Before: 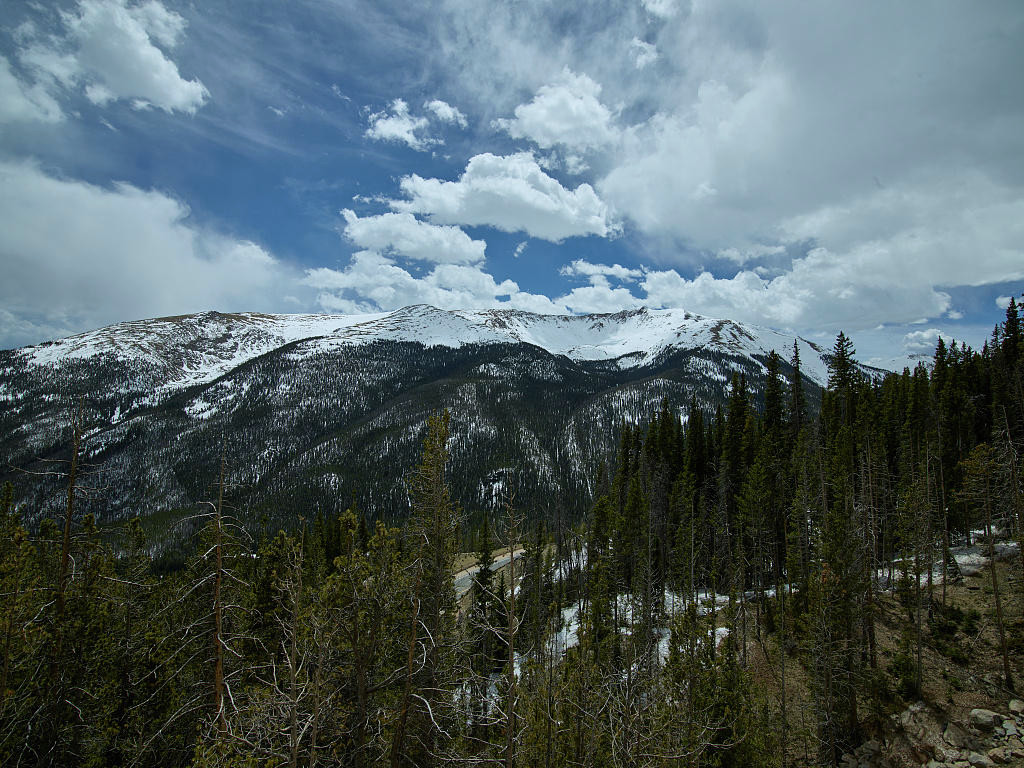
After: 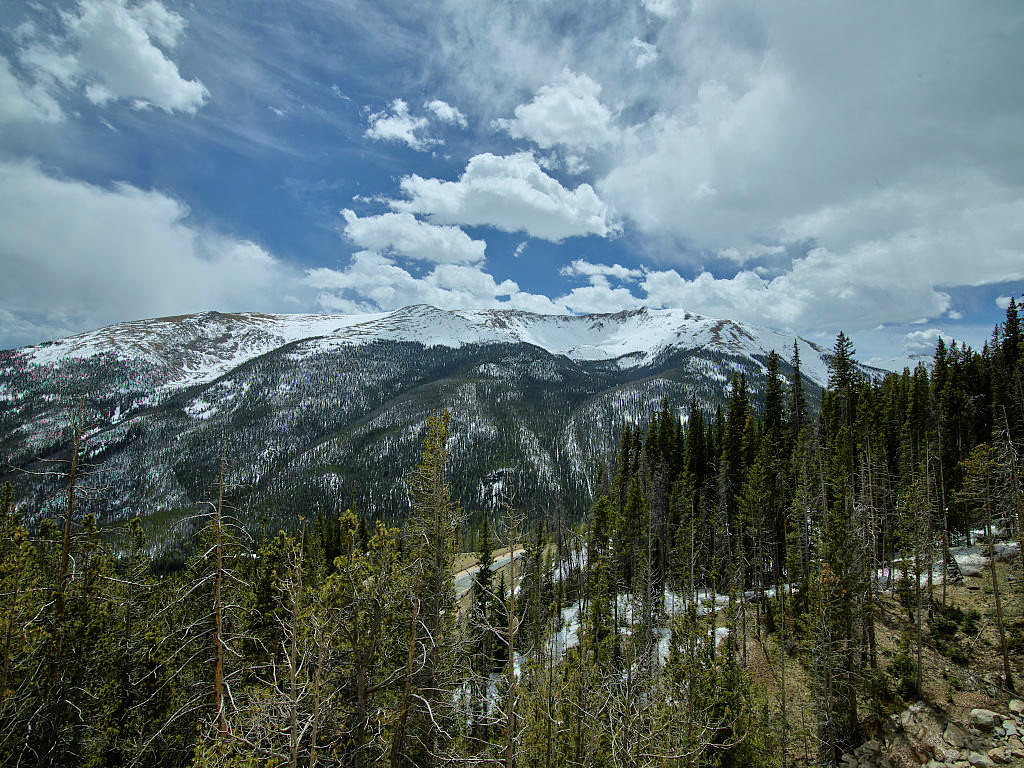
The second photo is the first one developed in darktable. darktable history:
tone equalizer: -7 EV 0.163 EV, -6 EV 0.562 EV, -5 EV 1.15 EV, -4 EV 1.36 EV, -3 EV 1.16 EV, -2 EV 0.6 EV, -1 EV 0.16 EV
